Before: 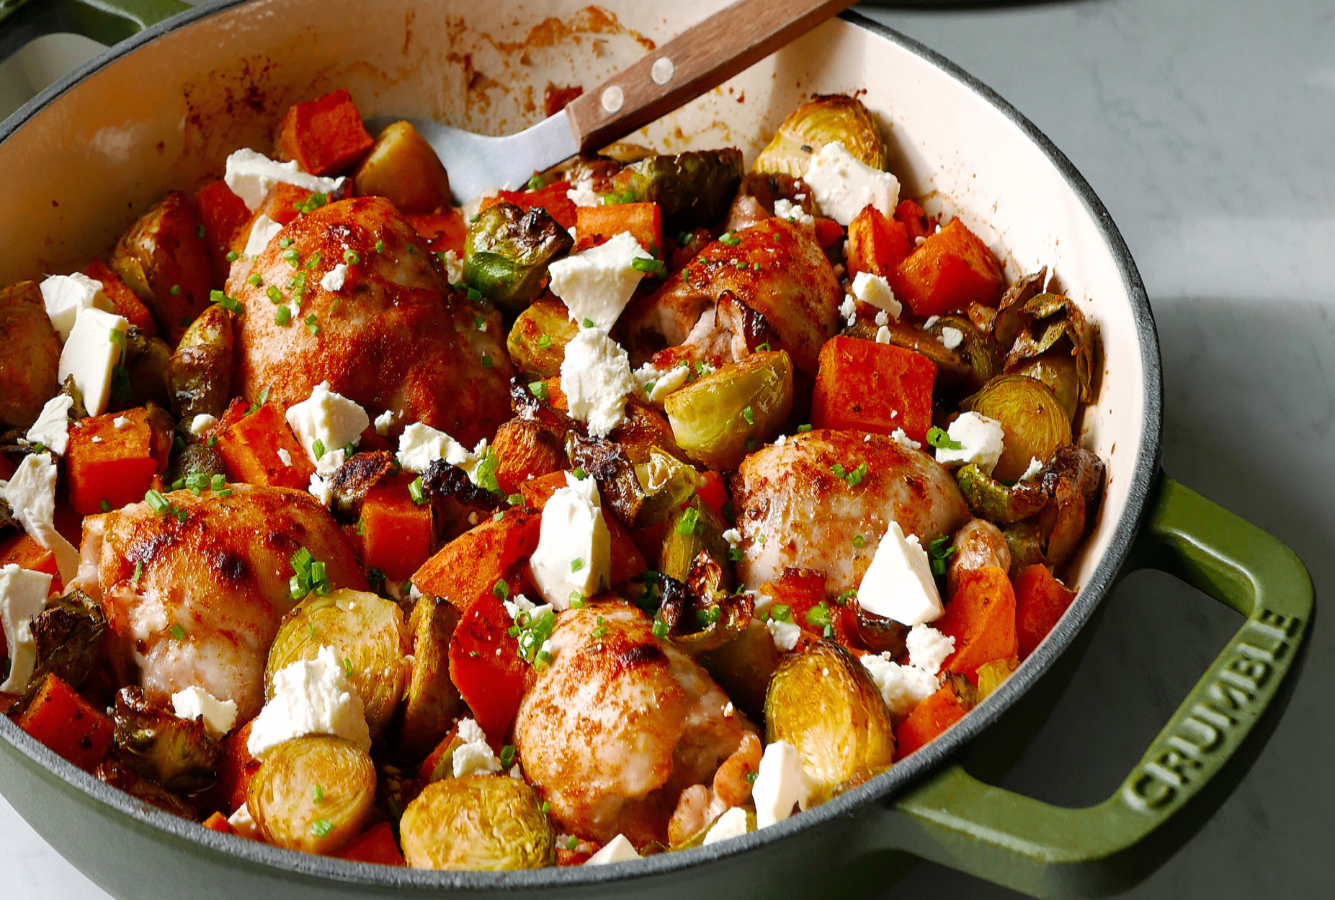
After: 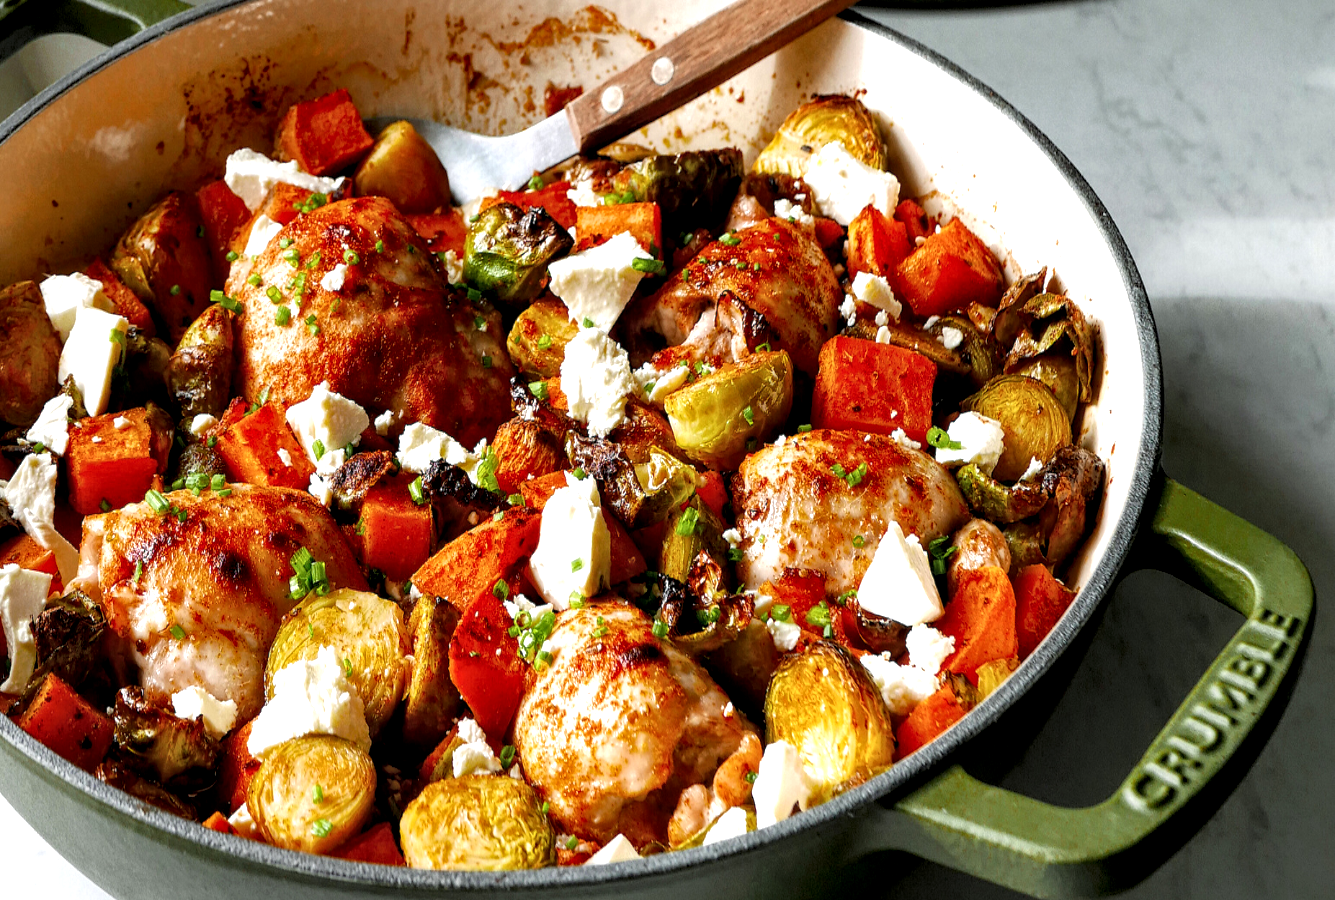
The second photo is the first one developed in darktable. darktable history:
local contrast: highlights 102%, shadows 98%, detail 201%, midtone range 0.2
tone equalizer: -8 EV -0.385 EV, -7 EV -0.424 EV, -6 EV -0.367 EV, -5 EV -0.224 EV, -3 EV 0.199 EV, -2 EV 0.352 EV, -1 EV 0.389 EV, +0 EV 0.421 EV, mask exposure compensation -0.513 EV
